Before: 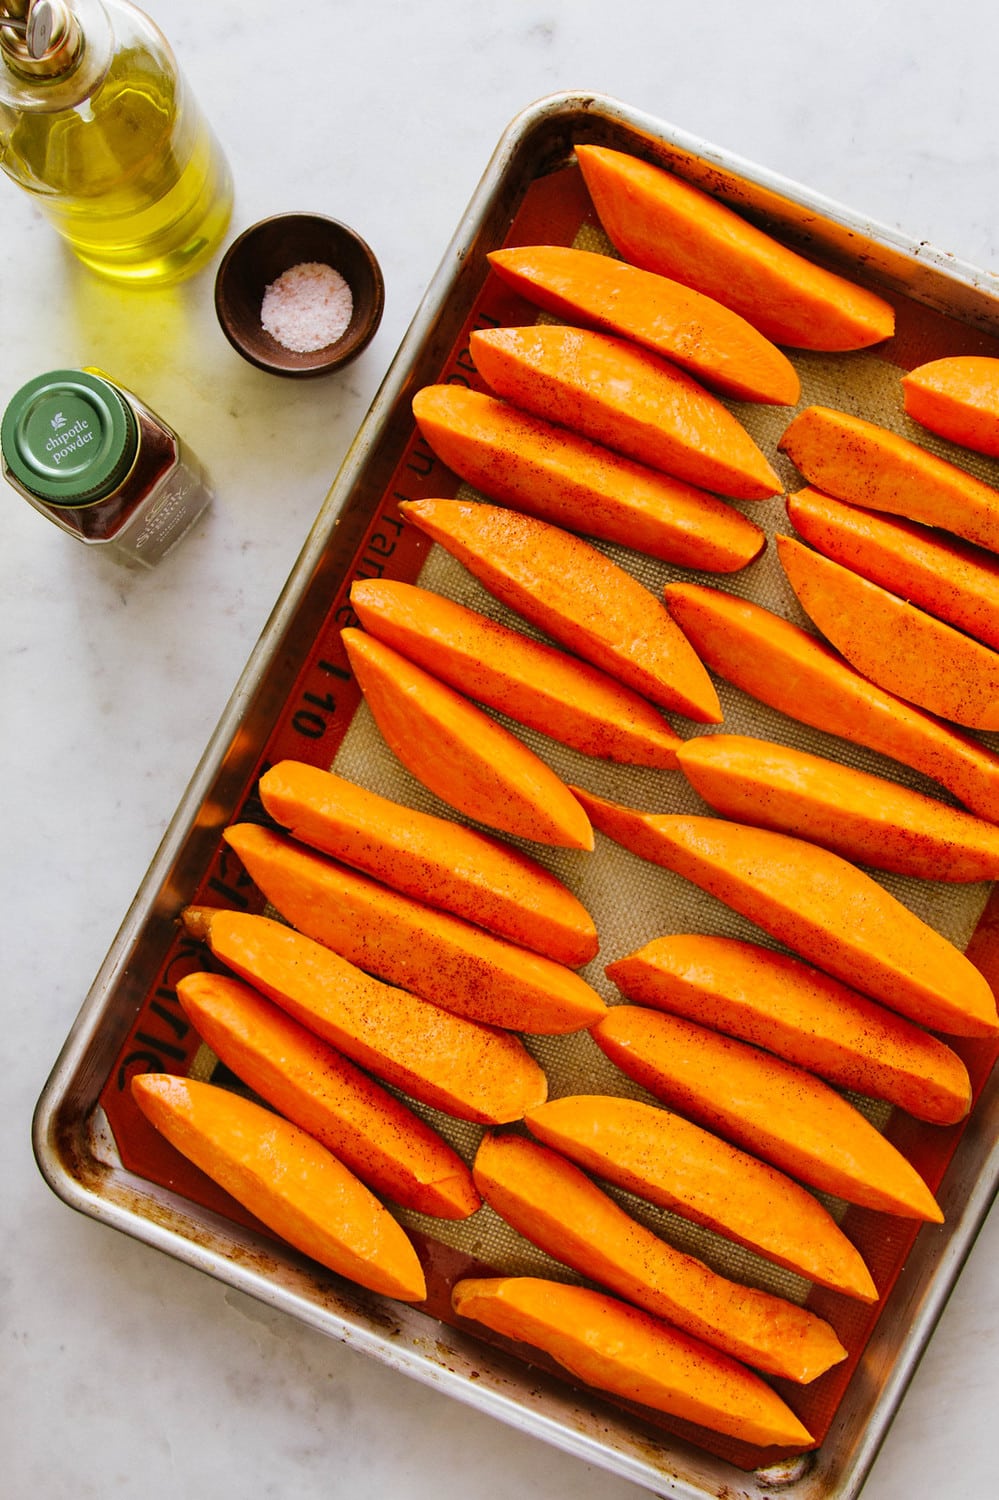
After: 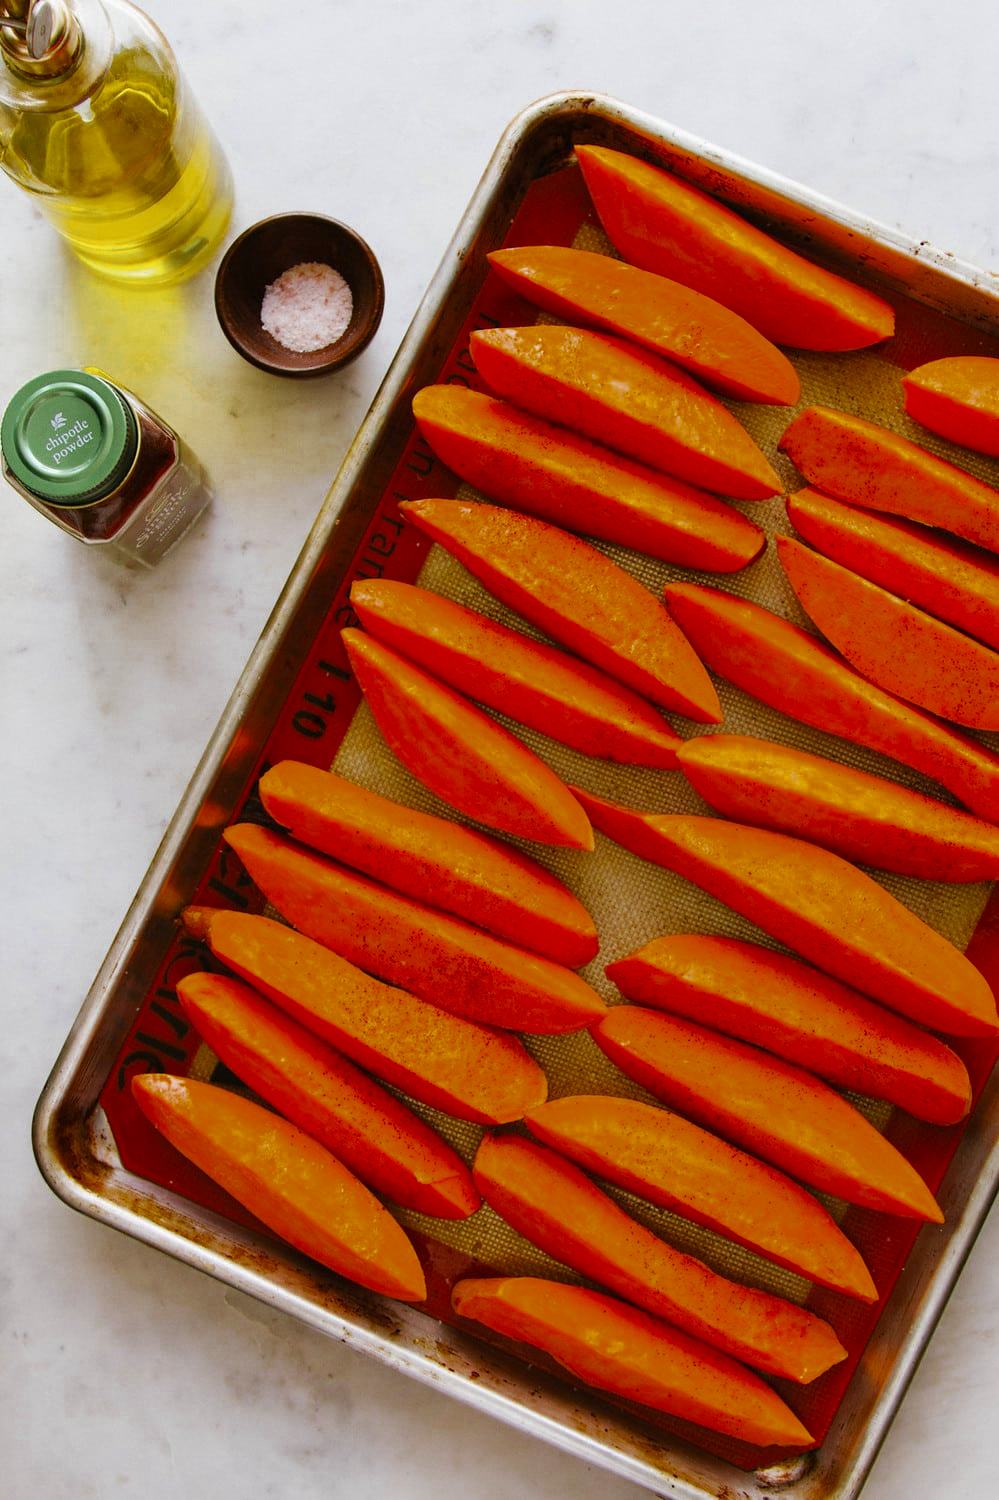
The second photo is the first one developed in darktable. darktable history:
color zones: curves: ch0 [(0.11, 0.396) (0.195, 0.36) (0.25, 0.5) (0.303, 0.412) (0.357, 0.544) (0.75, 0.5) (0.967, 0.328)]; ch1 [(0, 0.468) (0.112, 0.512) (0.202, 0.6) (0.25, 0.5) (0.307, 0.352) (0.357, 0.544) (0.75, 0.5) (0.963, 0.524)]
